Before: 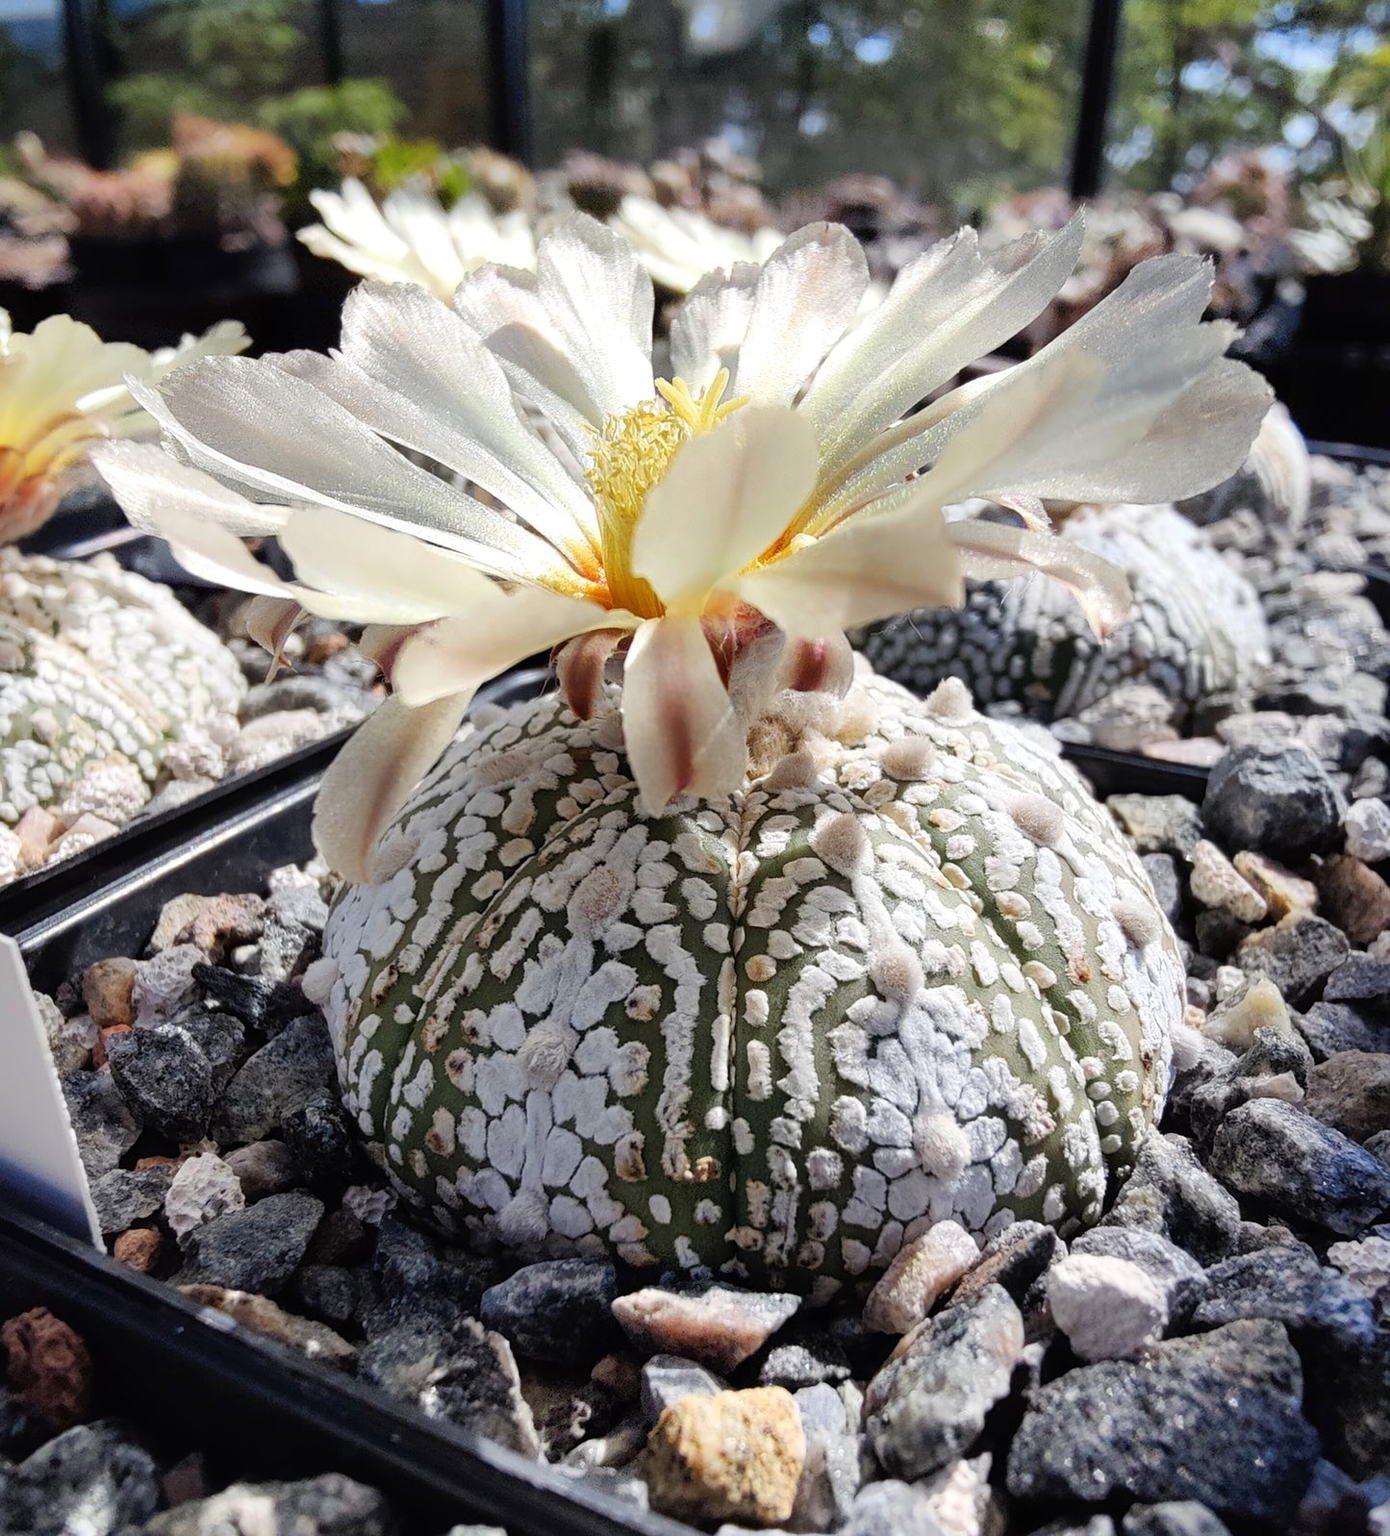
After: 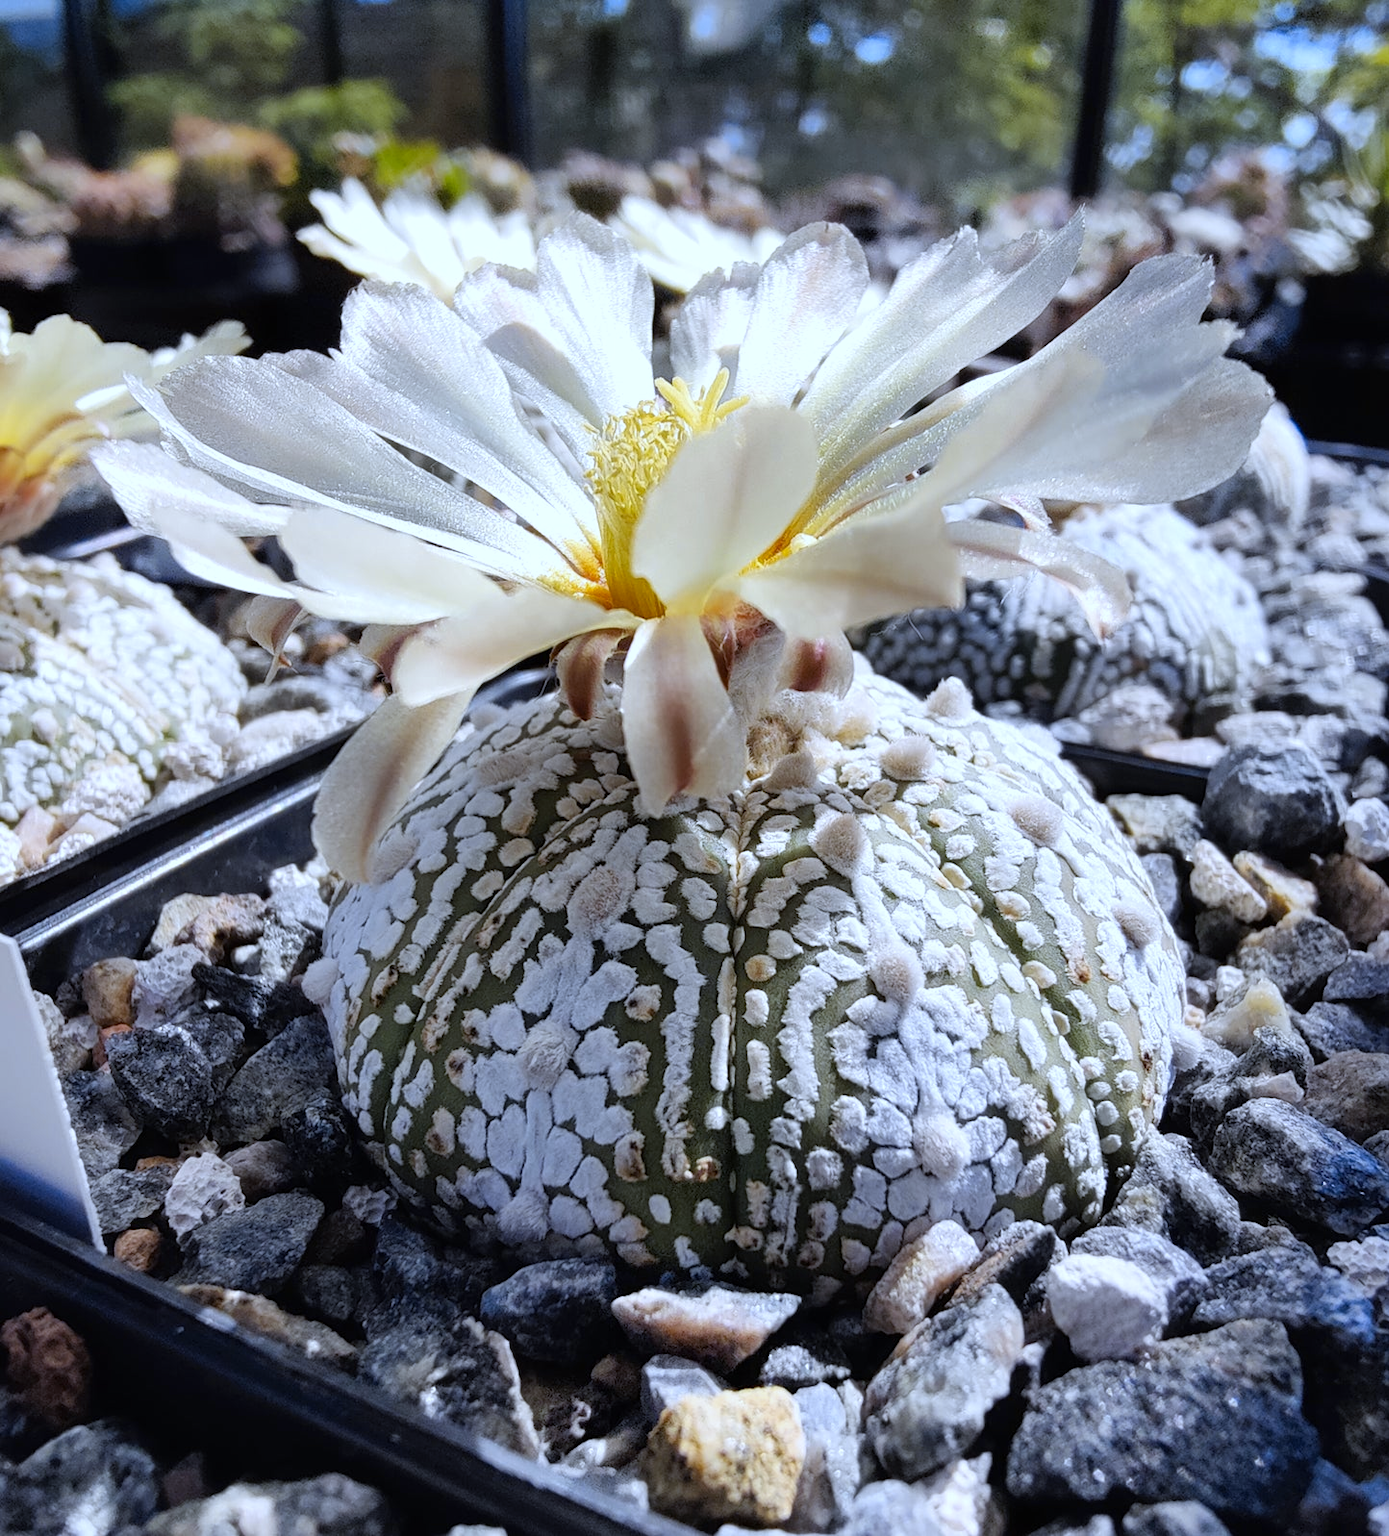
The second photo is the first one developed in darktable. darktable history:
color contrast: green-magenta contrast 0.8, blue-yellow contrast 1.1, unbound 0
white balance: red 0.926, green 1.003, blue 1.133
